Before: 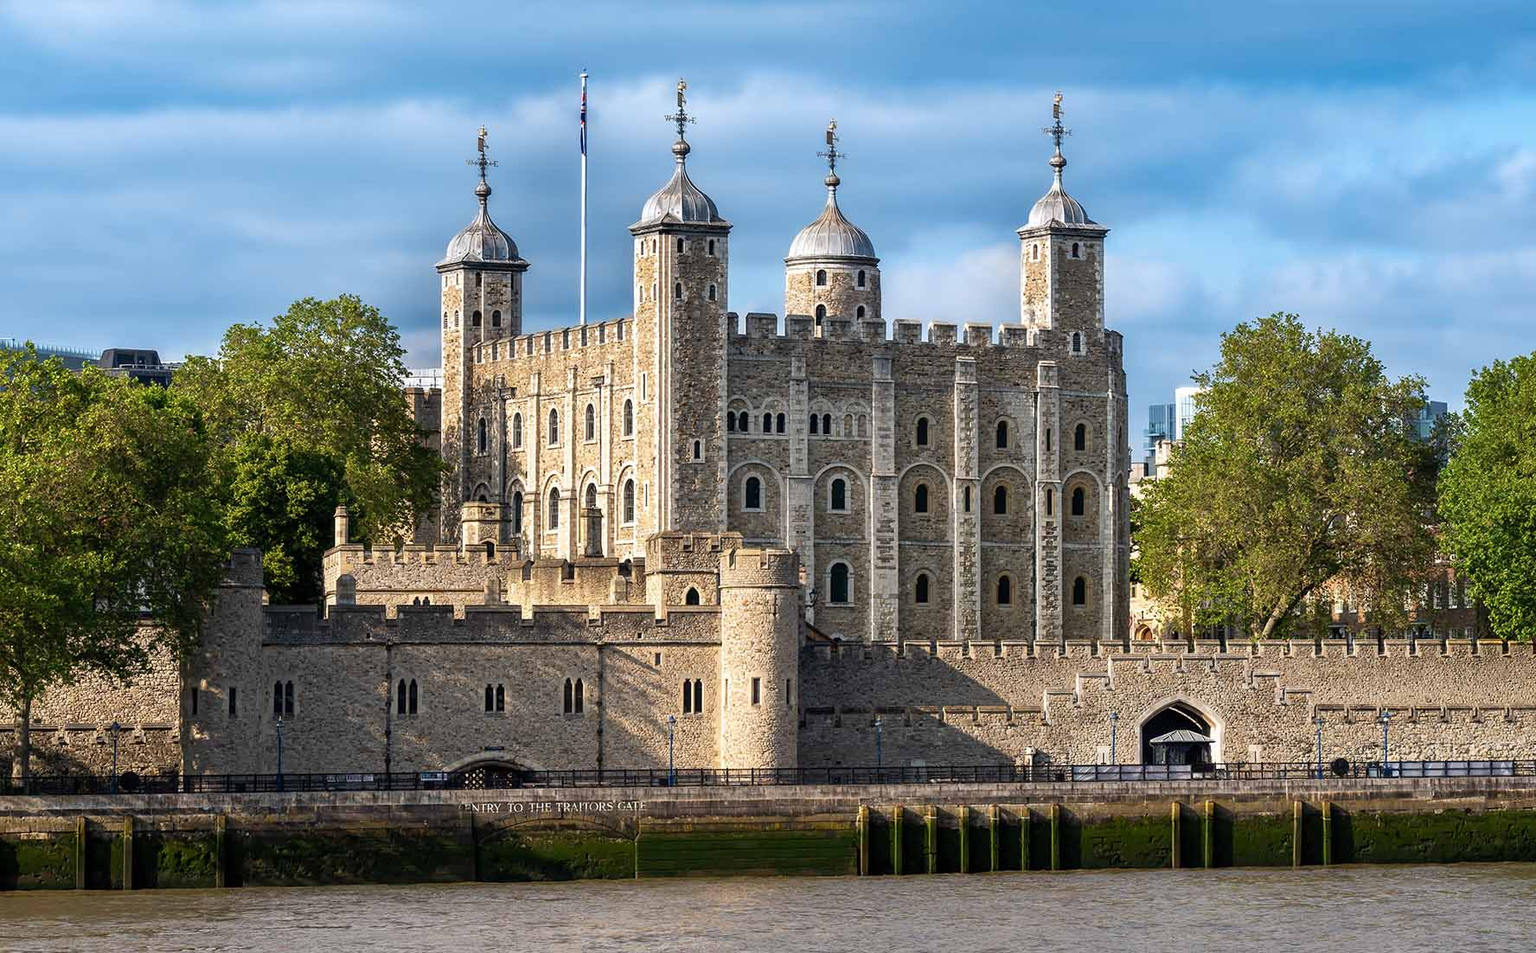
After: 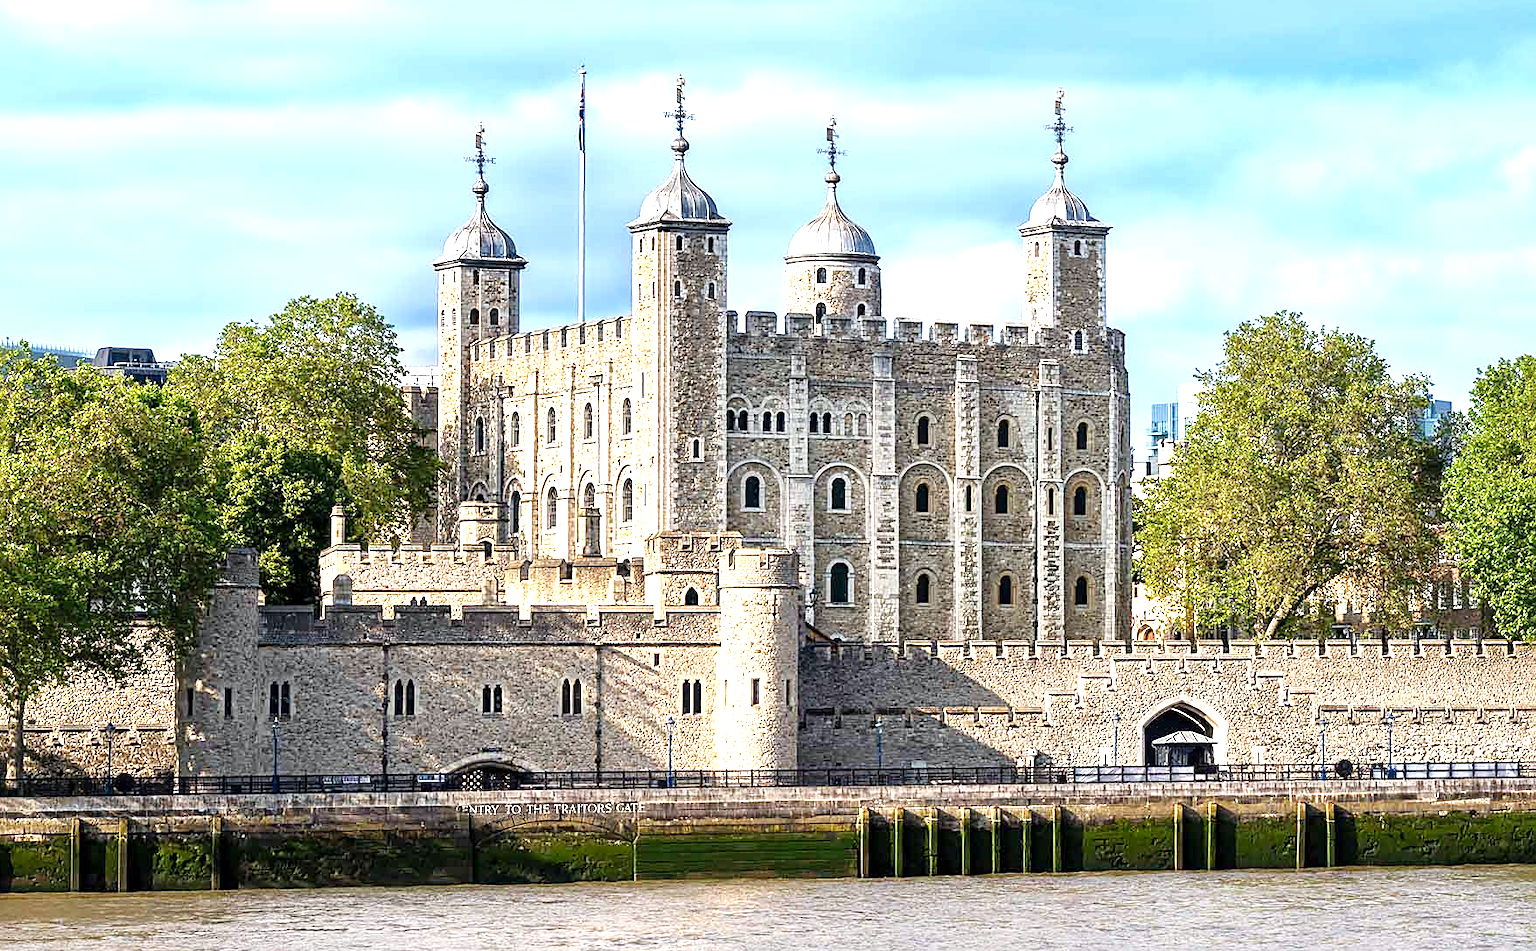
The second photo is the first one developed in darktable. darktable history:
exposure: black level correction 0, exposure 1.2 EV, compensate highlight preservation false
white balance: red 0.988, blue 1.017
tone curve: curves: ch0 [(0, 0) (0.004, 0.002) (0.02, 0.013) (0.218, 0.218) (0.664, 0.718) (0.832, 0.873) (1, 1)], preserve colors none
sharpen: on, module defaults
local contrast: mode bilateral grid, contrast 20, coarseness 50, detail 120%, midtone range 0.2
crop: left 0.434%, top 0.485%, right 0.244%, bottom 0.386%
